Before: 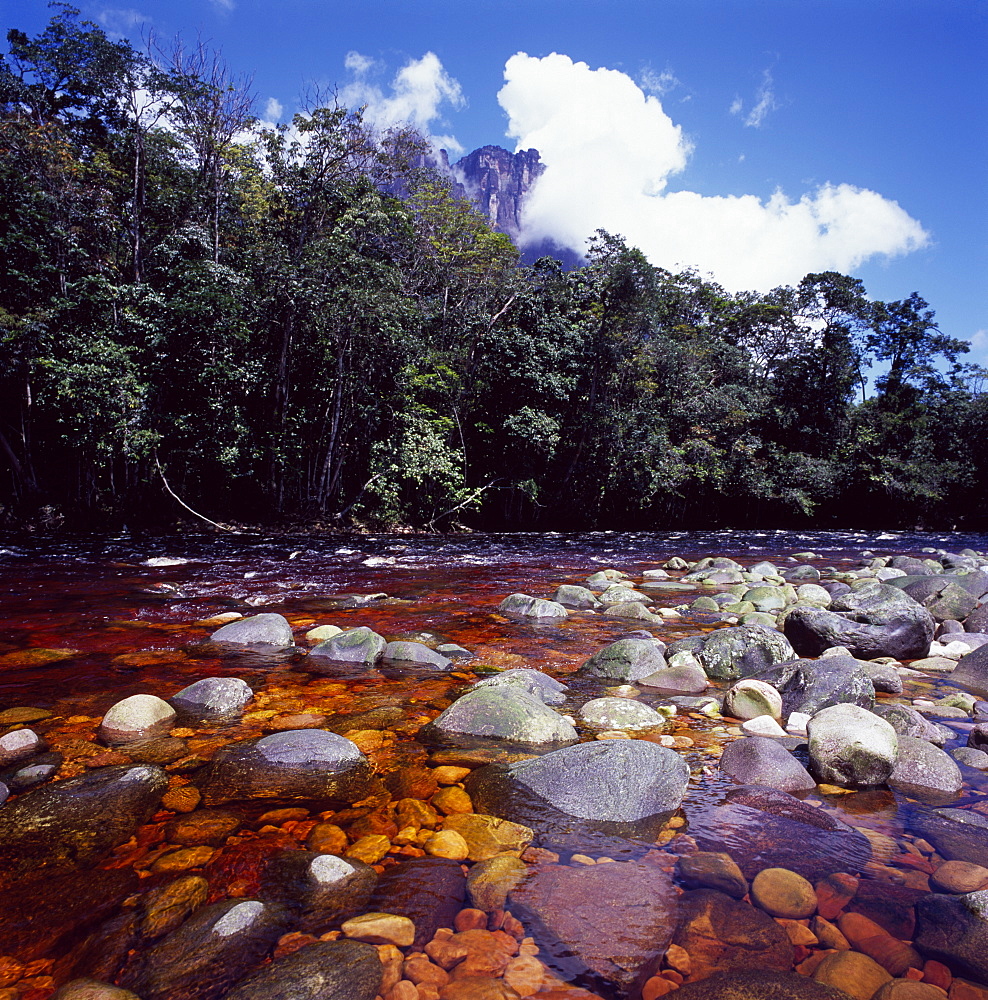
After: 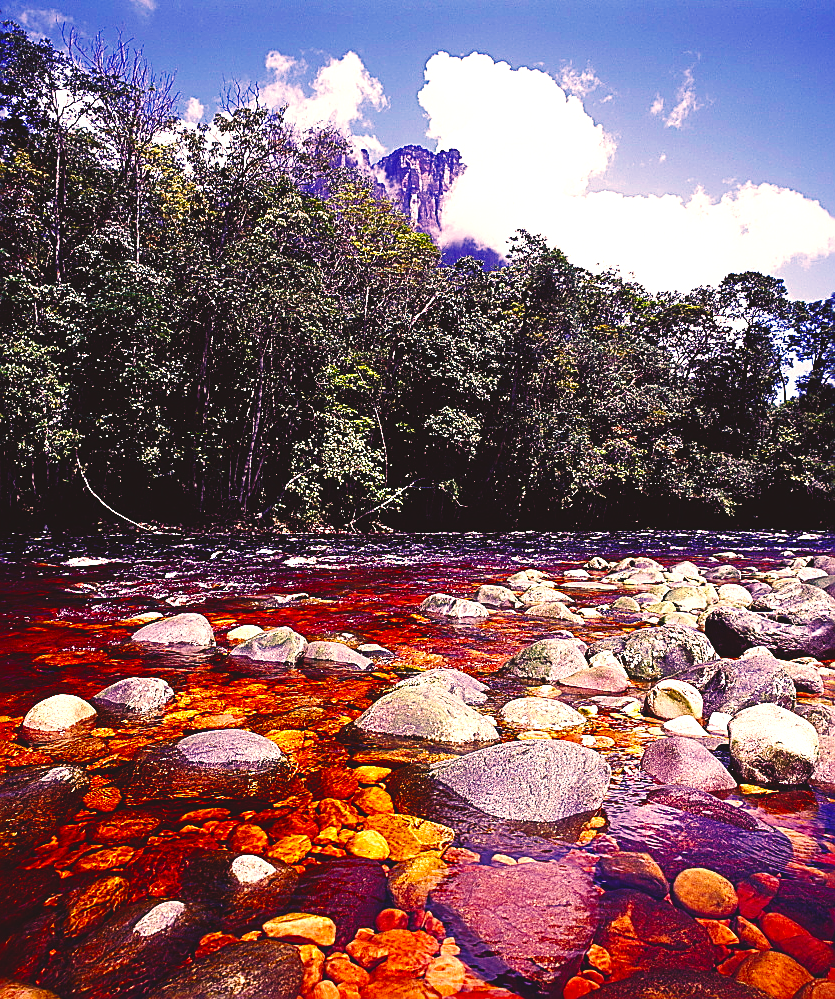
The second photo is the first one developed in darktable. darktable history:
color correction: highlights a* 21.22, highlights b* 19.81
base curve: curves: ch0 [(0, 0) (0.036, 0.025) (0.121, 0.166) (0.206, 0.329) (0.605, 0.79) (1, 1)], preserve colors none
crop: left 8.012%, right 7.464%
tone curve: curves: ch0 [(0, 0.081) (0.483, 0.453) (0.881, 0.992)], color space Lab, independent channels, preserve colors none
sharpen: amount 0.902
